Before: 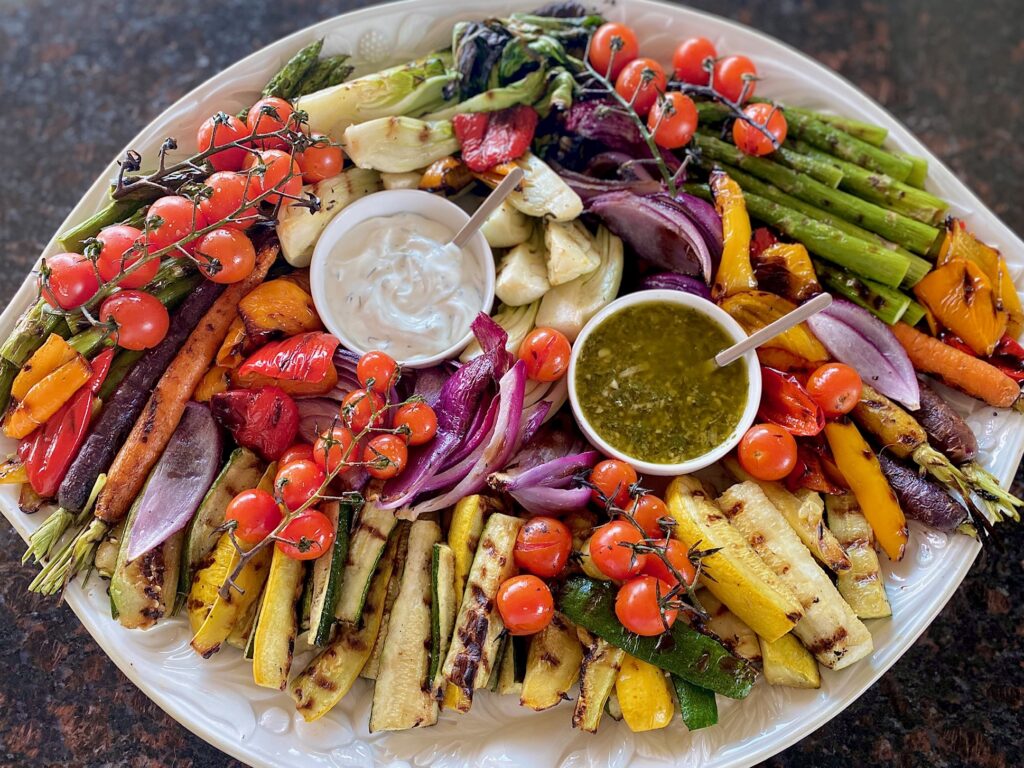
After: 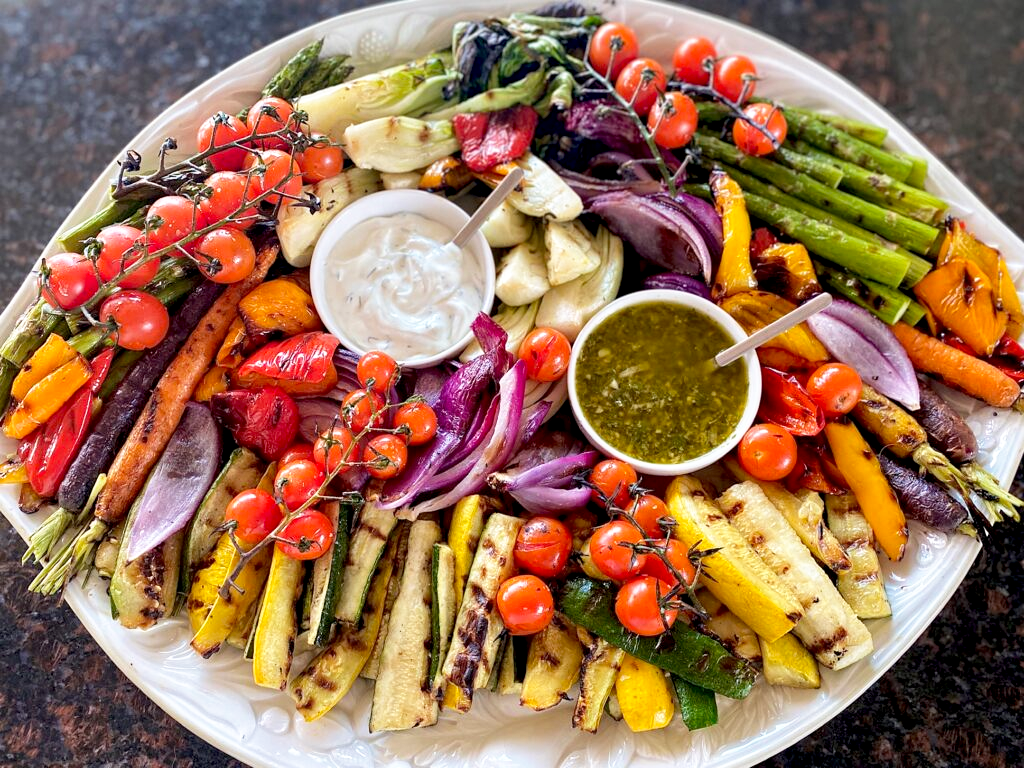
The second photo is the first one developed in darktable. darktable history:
local contrast: highlights 100%, shadows 102%, detail 119%, midtone range 0.2
sharpen: radius 2.884, amount 0.859, threshold 47.153
base curve: curves: ch0 [(0, 0) (0.688, 0.865) (1, 1)], preserve colors none
